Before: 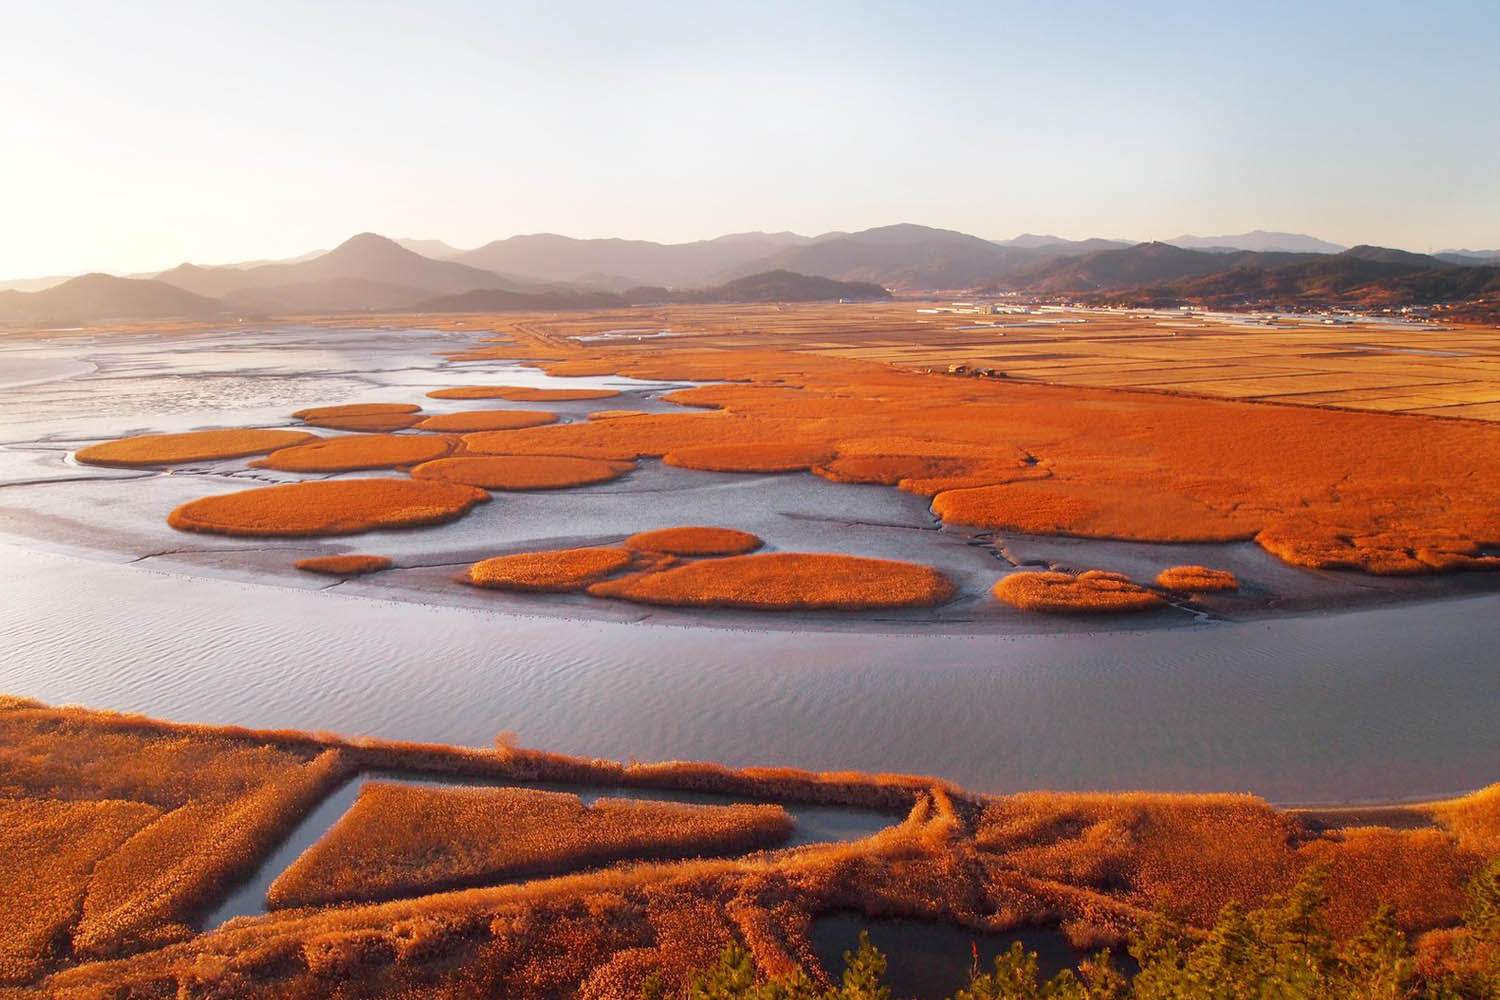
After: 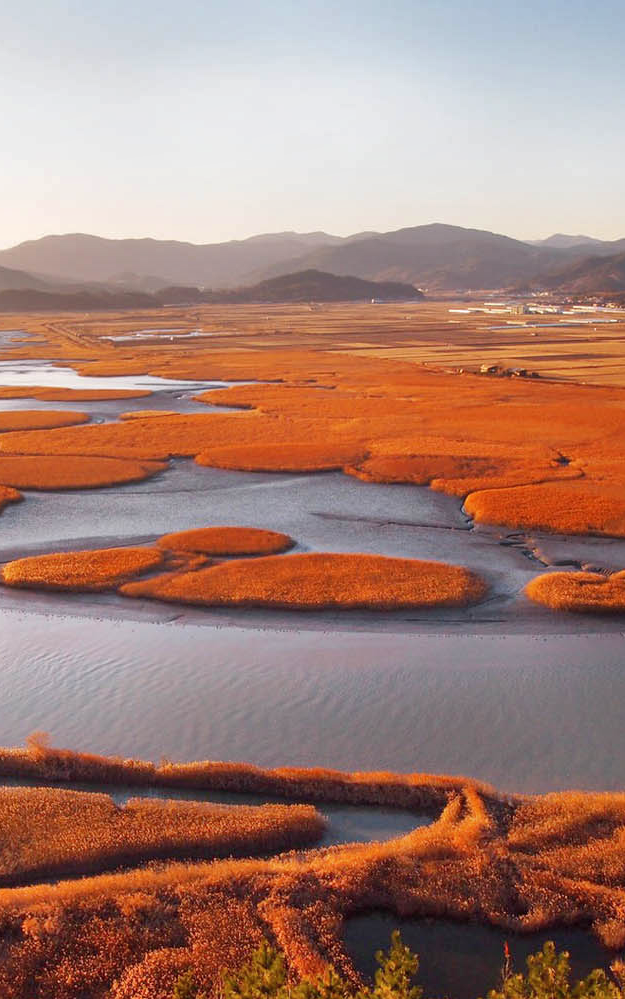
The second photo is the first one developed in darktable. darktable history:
shadows and highlights: soften with gaussian
crop: left 31.229%, right 27.105%
